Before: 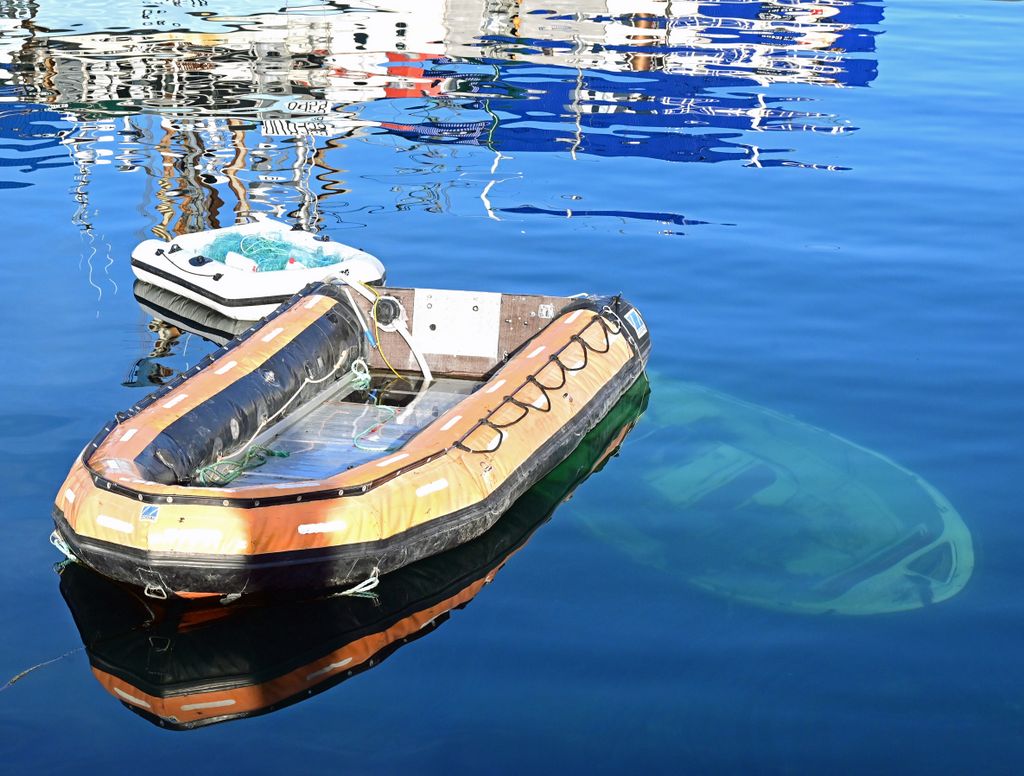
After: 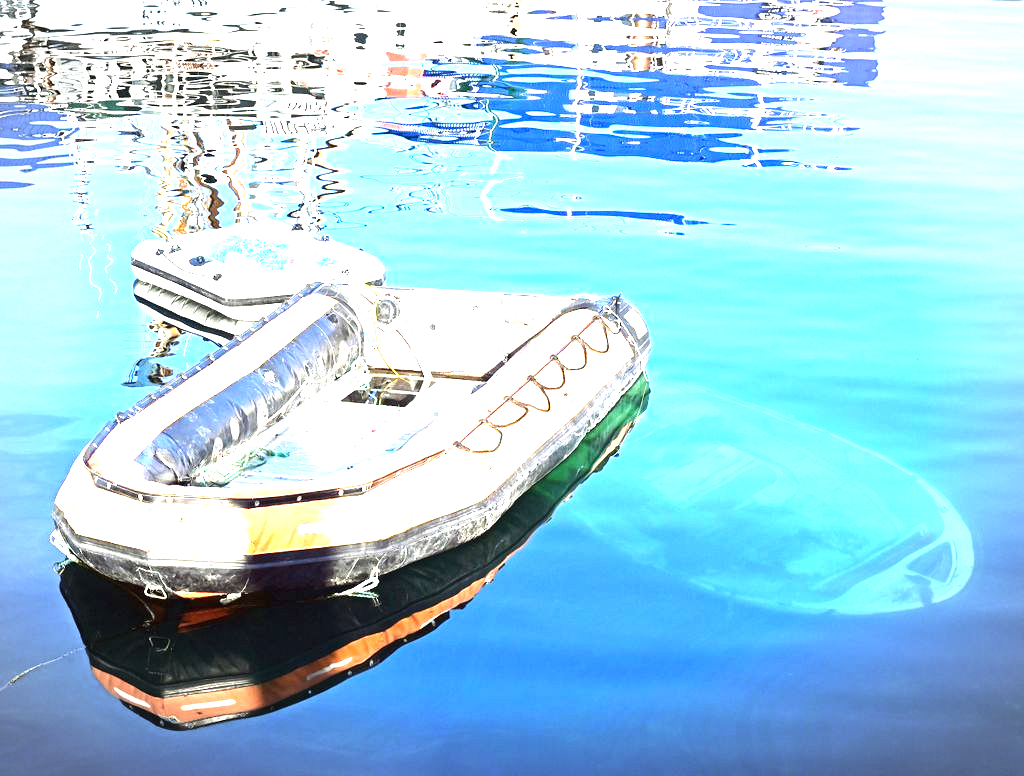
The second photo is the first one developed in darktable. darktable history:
tone equalizer: -8 EV -0.417 EV, -7 EV -0.389 EV, -6 EV -0.333 EV, -5 EV -0.222 EV, -3 EV 0.222 EV, -2 EV 0.333 EV, -1 EV 0.389 EV, +0 EV 0.417 EV, edges refinement/feathering 500, mask exposure compensation -1.57 EV, preserve details no
exposure: exposure 2.003 EV, compensate highlight preservation false
vignetting: automatic ratio true
